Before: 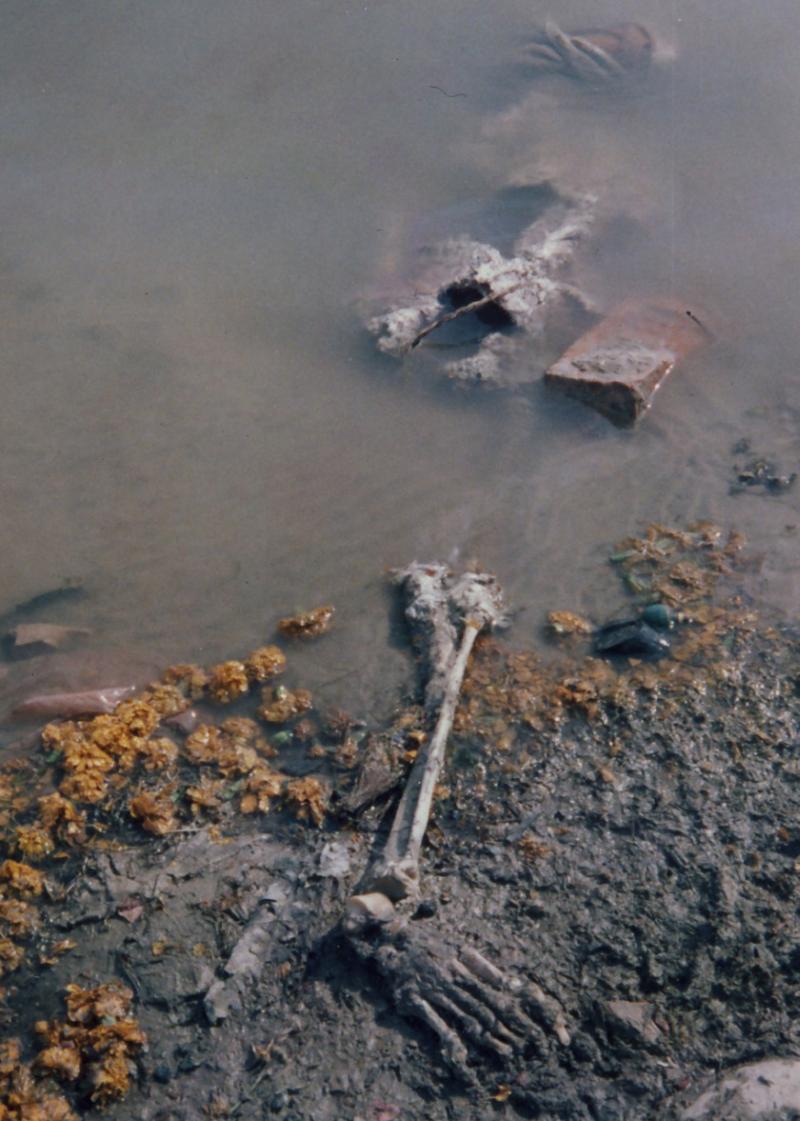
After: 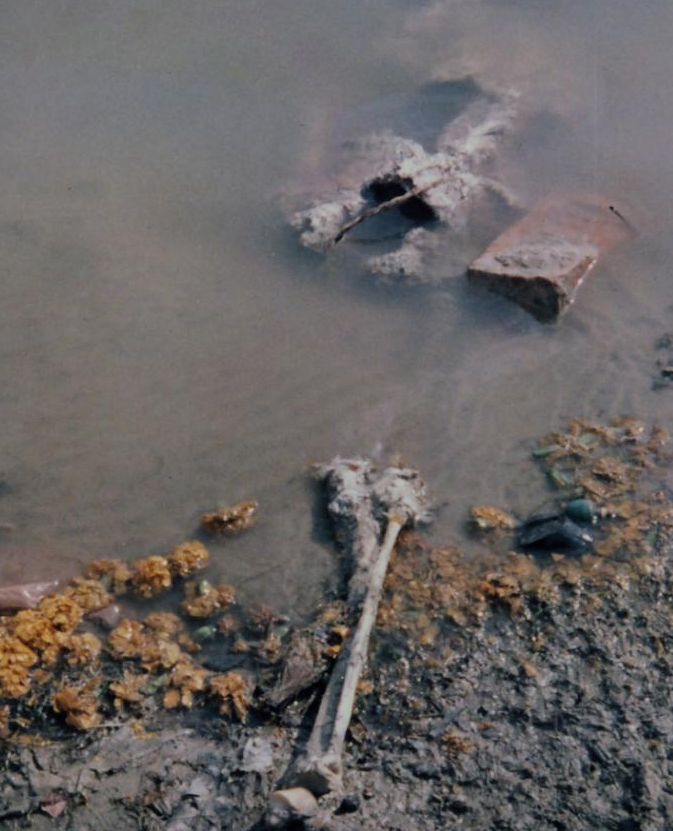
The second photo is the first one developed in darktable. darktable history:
crop and rotate: left 9.695%, top 9.432%, right 6.062%, bottom 16.423%
filmic rgb: black relative exposure -7.65 EV, white relative exposure 4.56 EV, threshold 5.94 EV, hardness 3.61, color science v6 (2022), enable highlight reconstruction true
